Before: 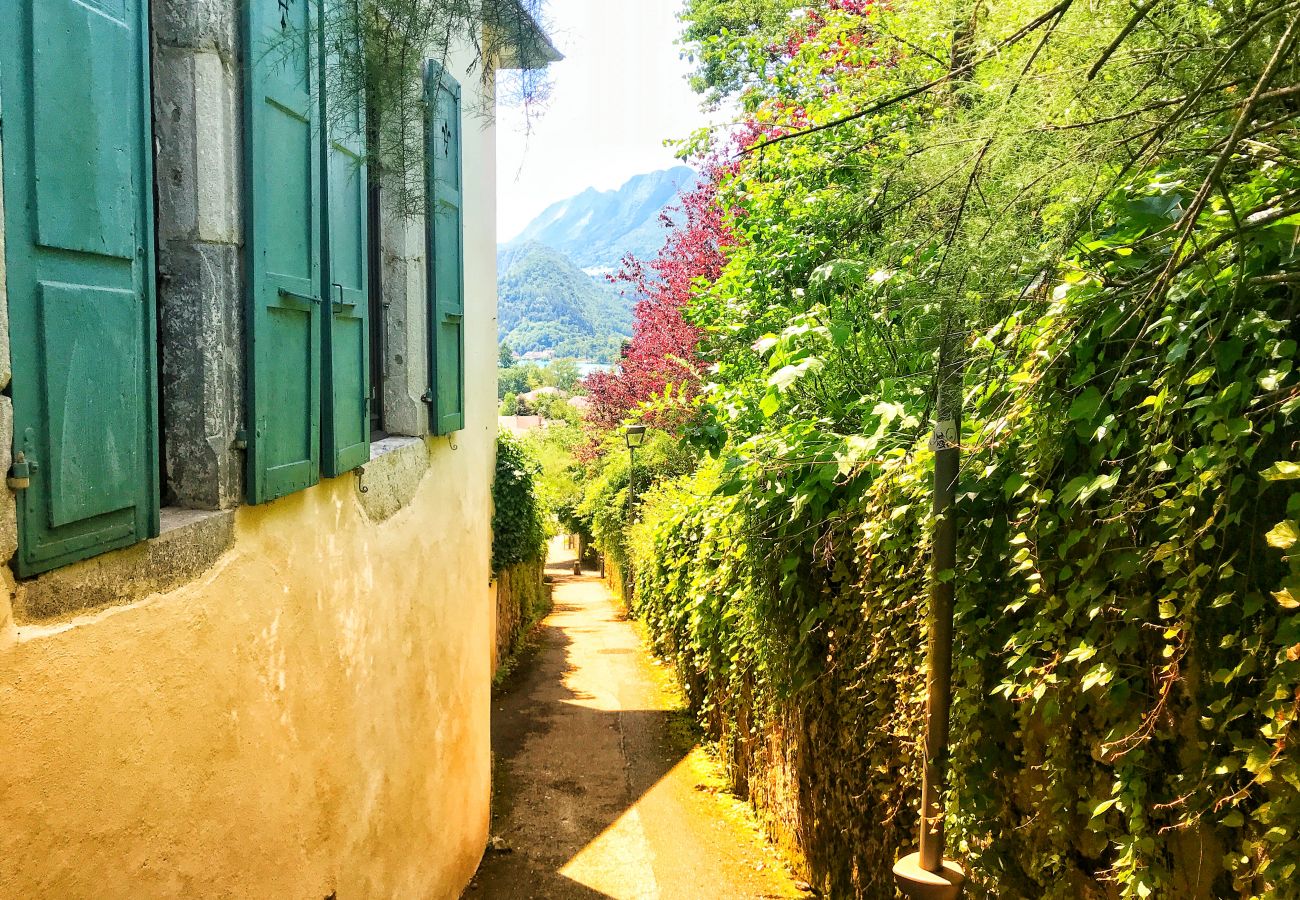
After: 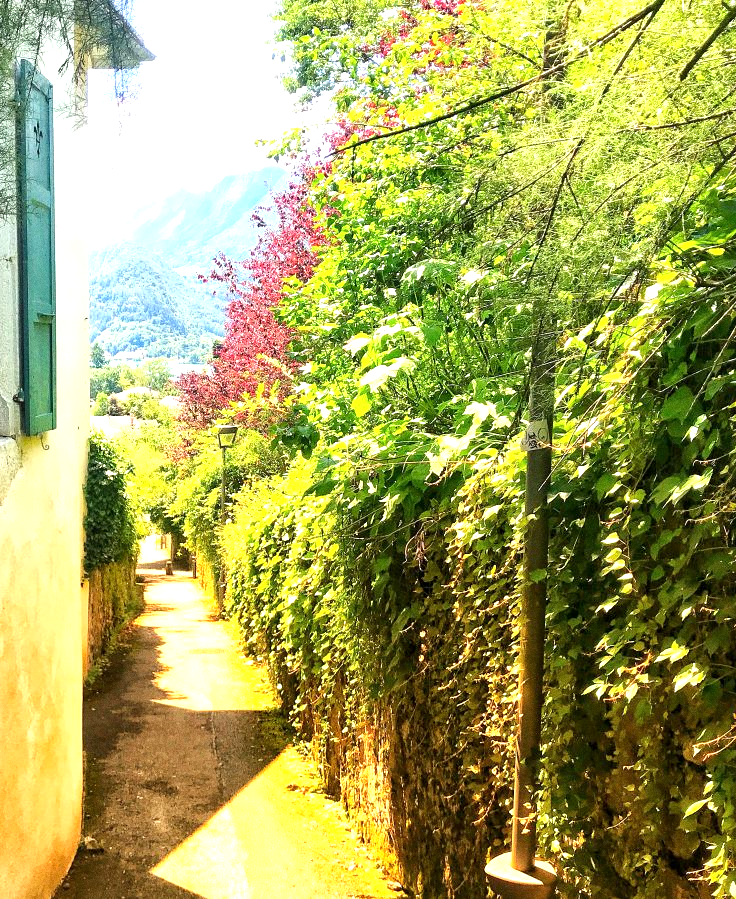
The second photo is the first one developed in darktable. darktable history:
grain: on, module defaults
crop: left 31.458%, top 0%, right 11.876%
exposure: exposure 0.657 EV, compensate highlight preservation false
local contrast: mode bilateral grid, contrast 20, coarseness 50, detail 120%, midtone range 0.2
